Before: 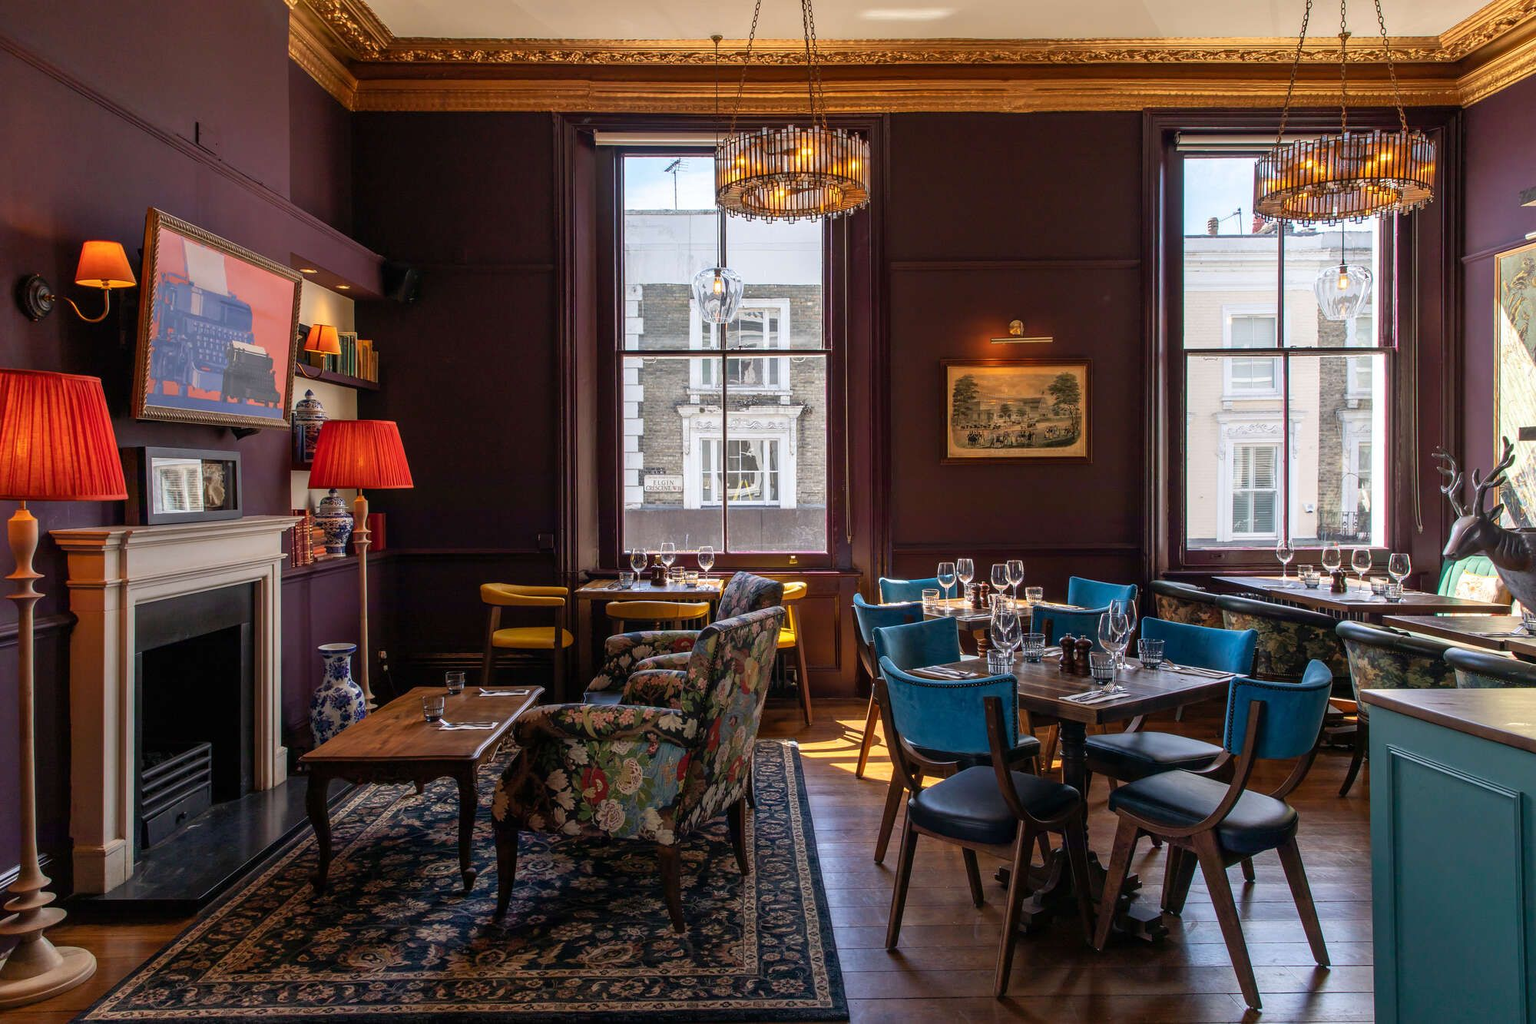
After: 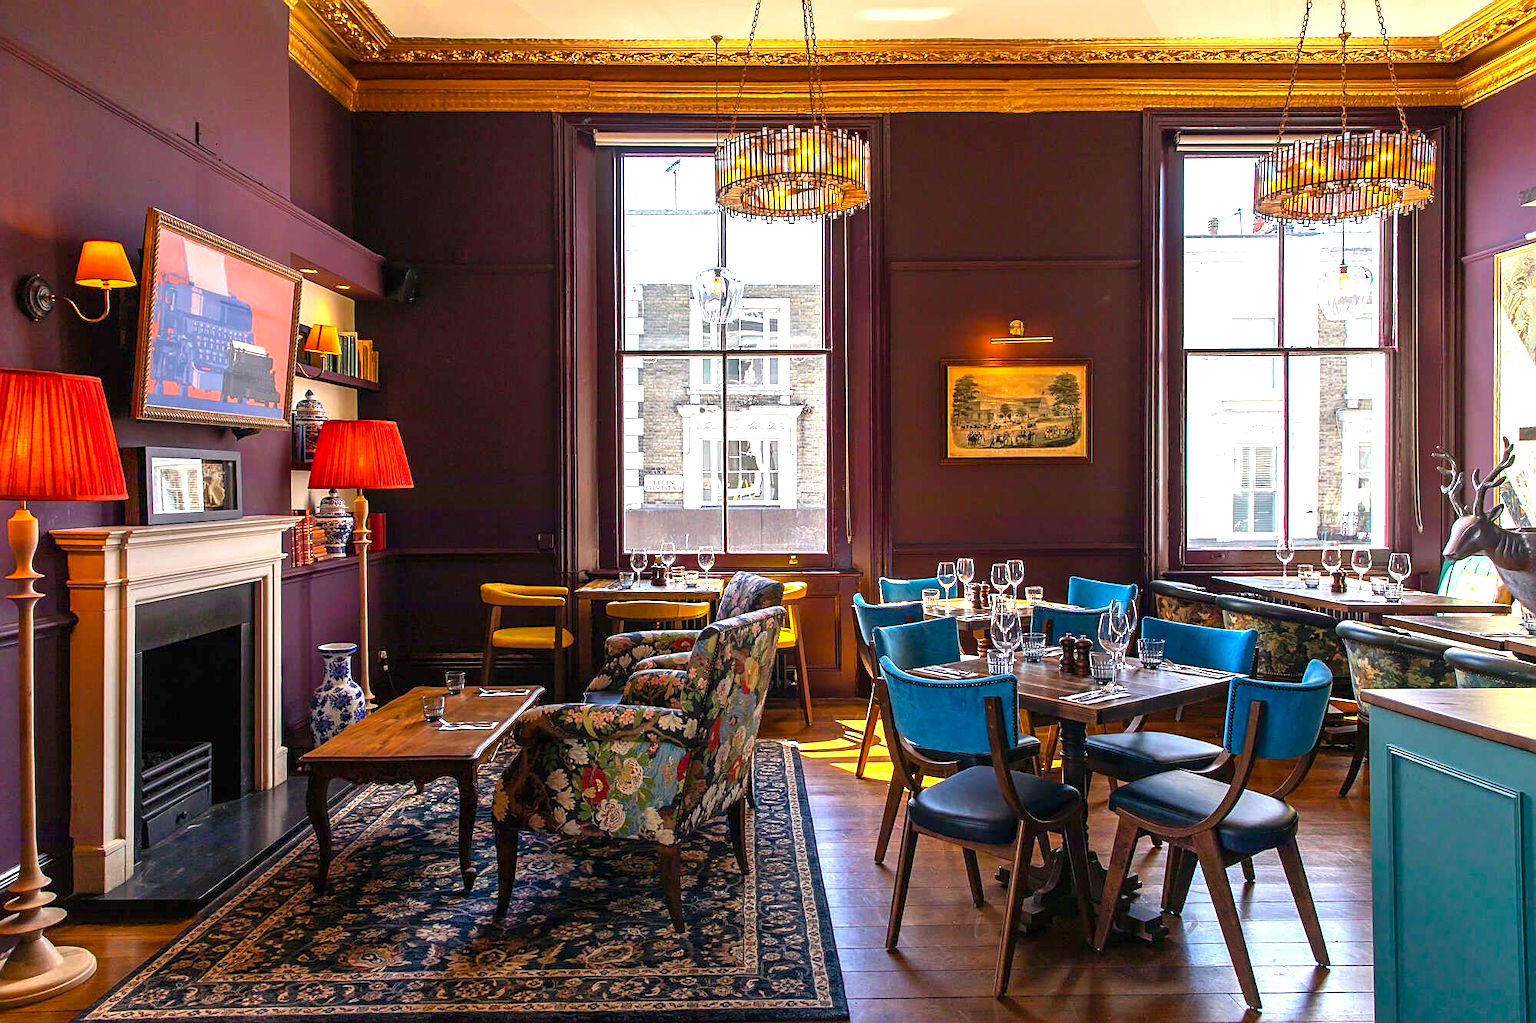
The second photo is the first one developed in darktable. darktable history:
exposure: exposure 1 EV, compensate highlight preservation false
color balance rgb: perceptual saturation grading › global saturation 20%, global vibrance 20%
sharpen: on, module defaults
